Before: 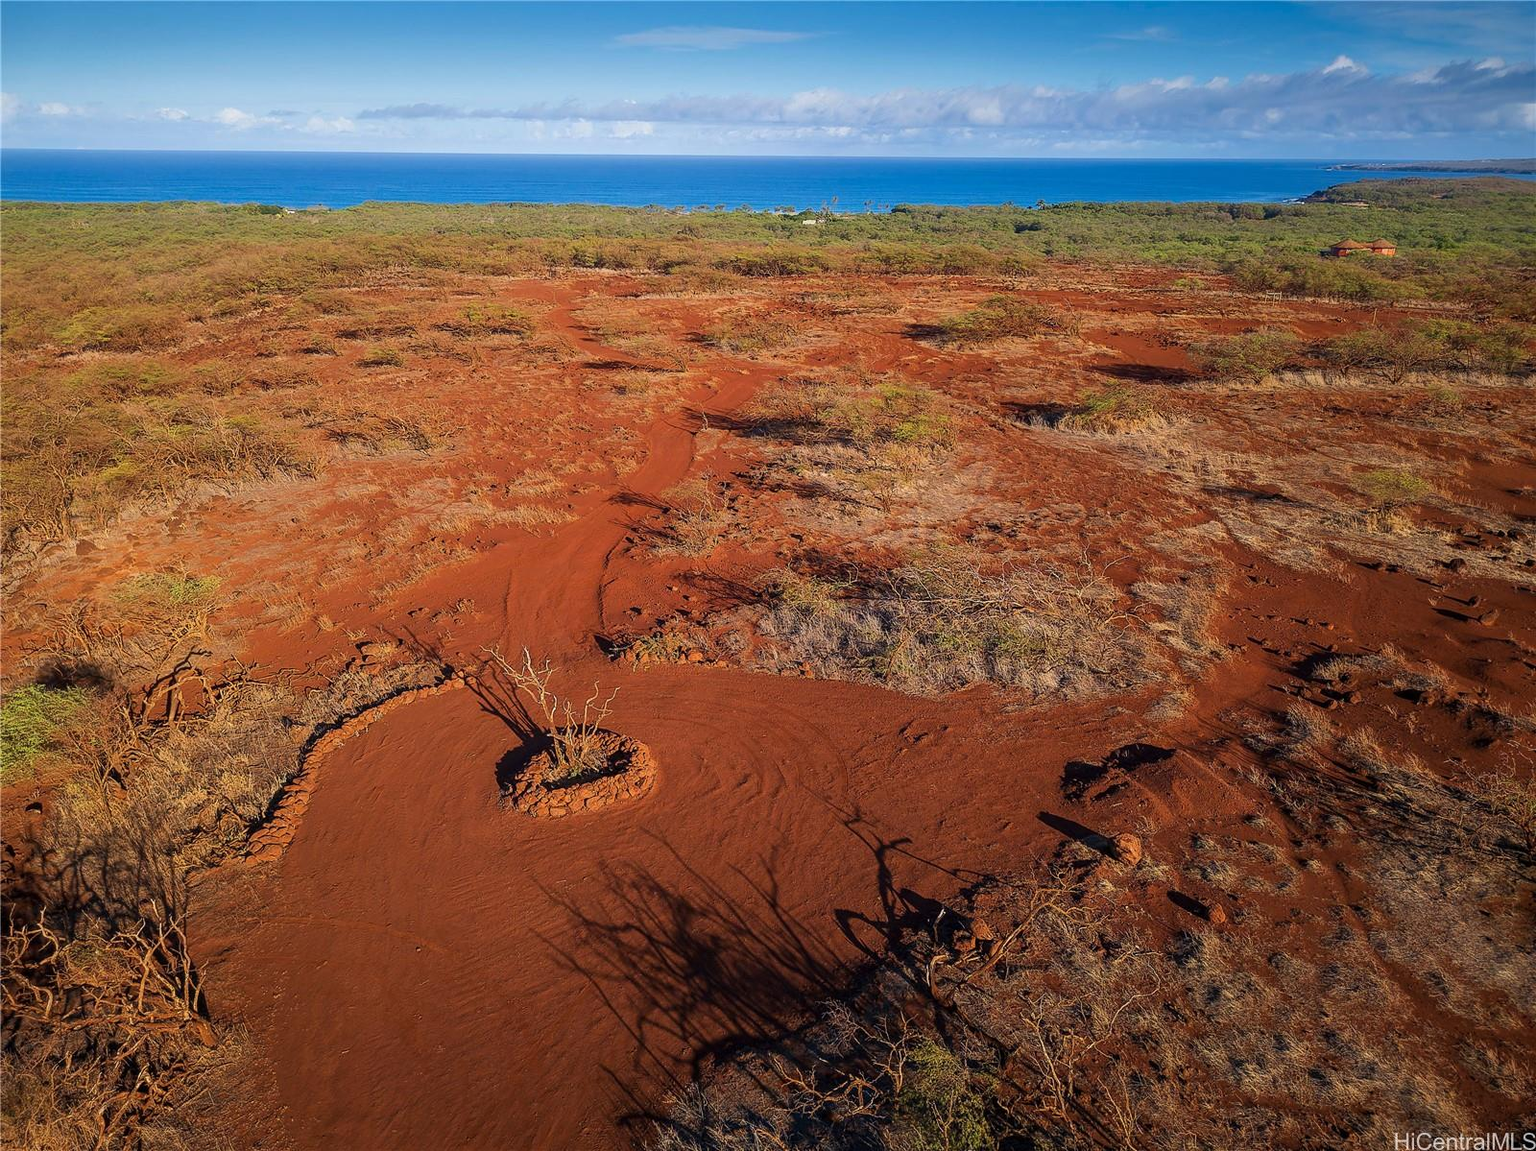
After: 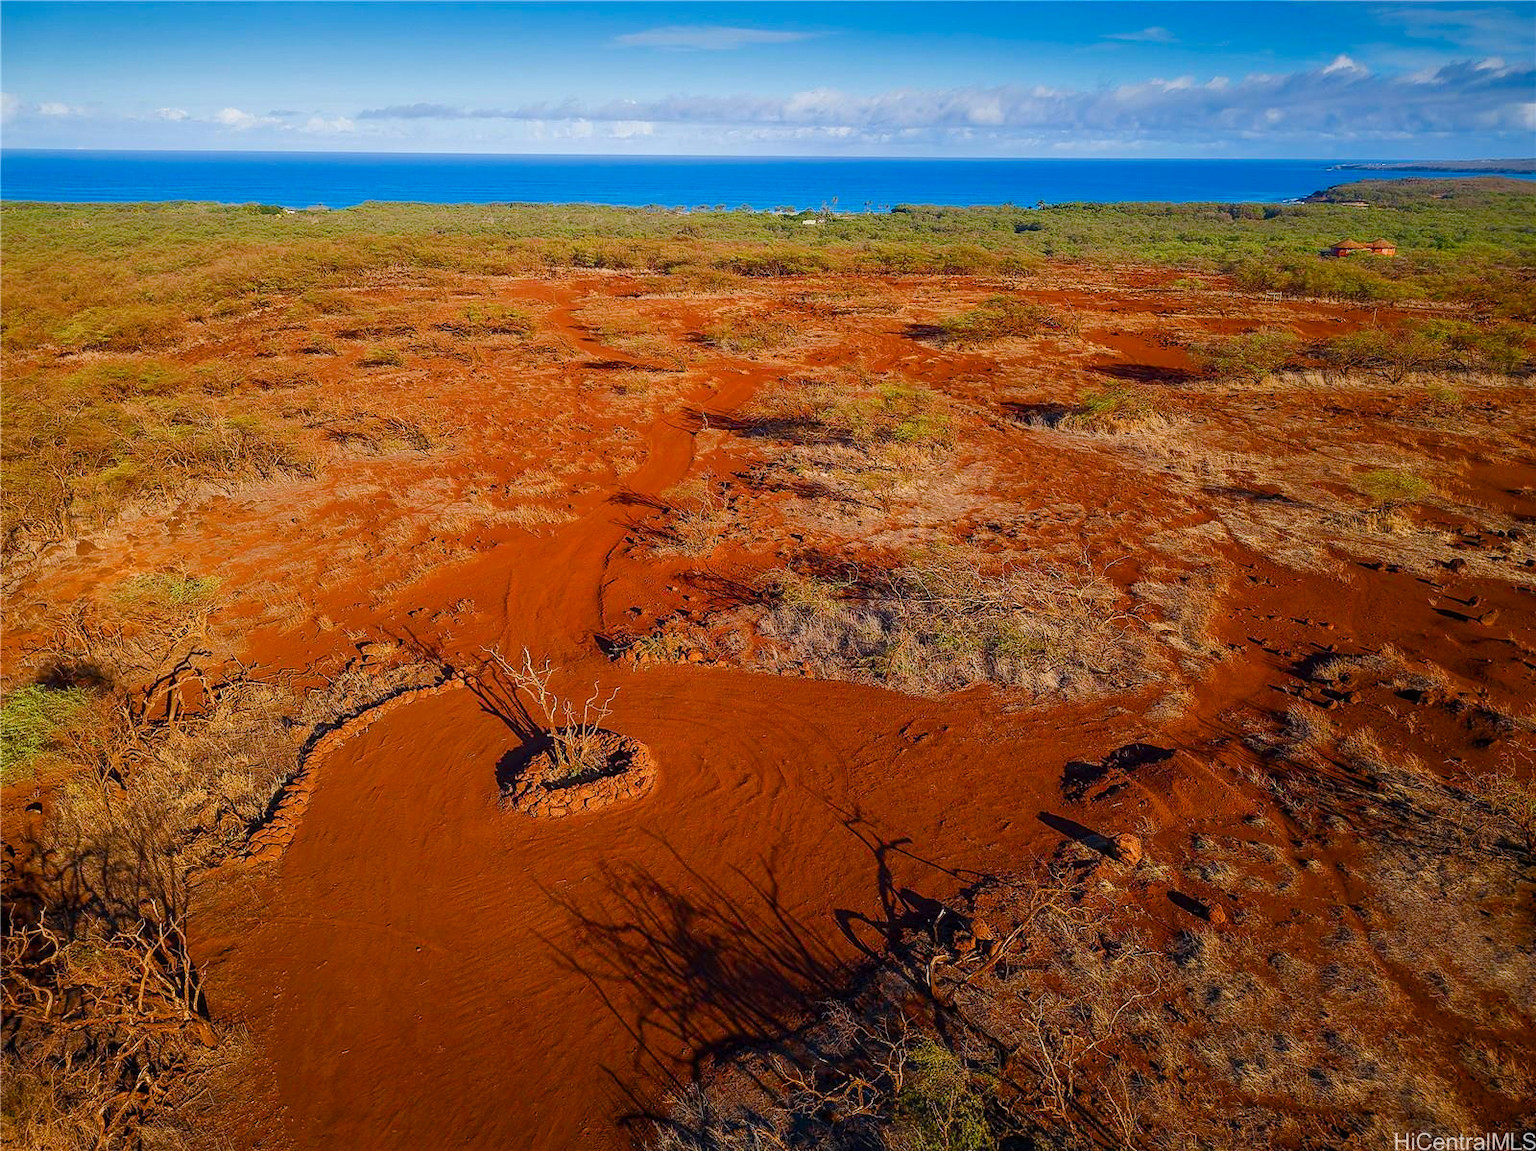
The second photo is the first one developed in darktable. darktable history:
color balance rgb: perceptual saturation grading › global saturation 45.043%, perceptual saturation grading › highlights -49.557%, perceptual saturation grading › shadows 29.469%, perceptual brilliance grading › global brilliance 2.506%, perceptual brilliance grading › highlights -2.622%, perceptual brilliance grading › shadows 3.037%
